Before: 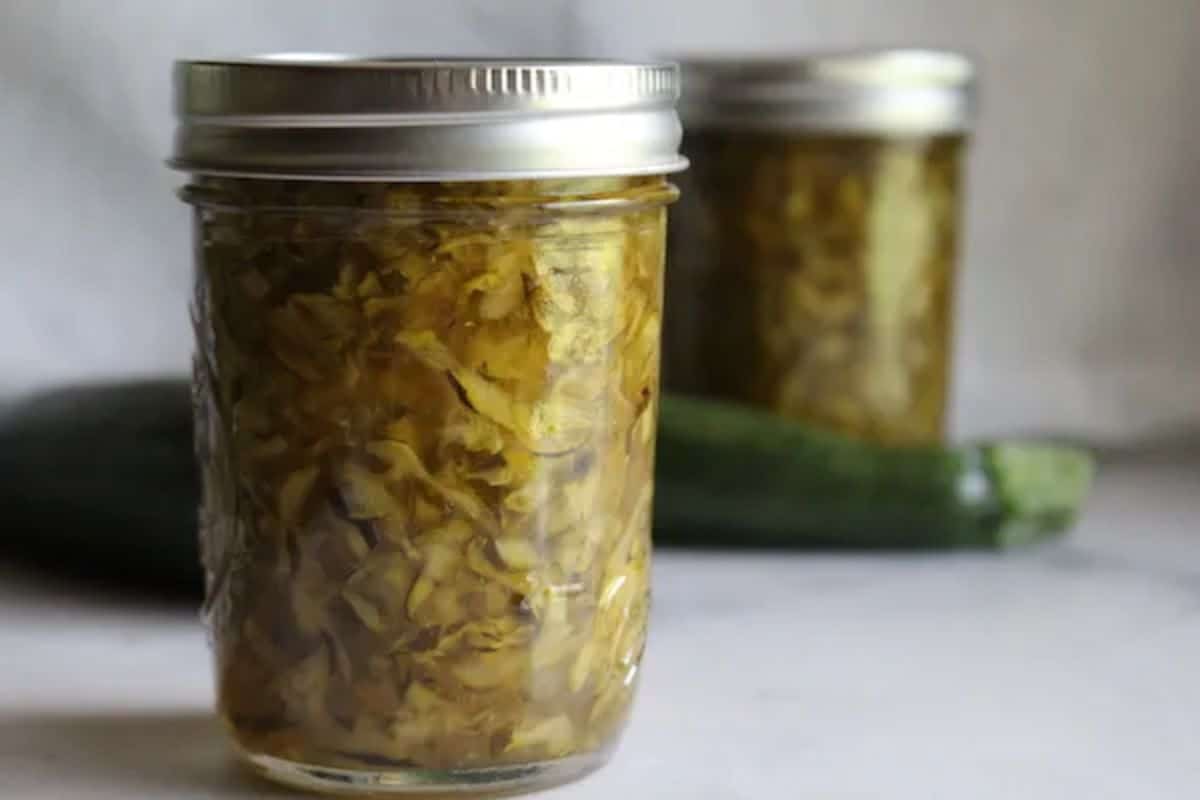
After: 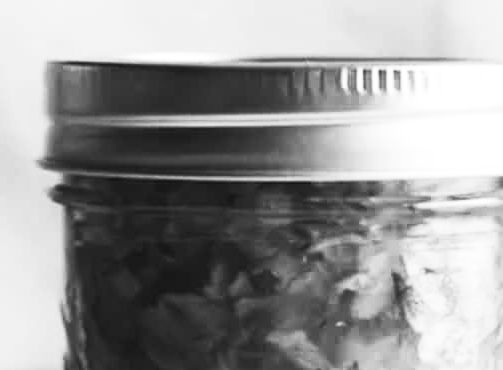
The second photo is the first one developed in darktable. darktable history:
contrast brightness saturation: contrast 0.53, brightness 0.47, saturation -1
crop and rotate: left 10.817%, top 0.062%, right 47.194%, bottom 53.626%
tone equalizer: on, module defaults
